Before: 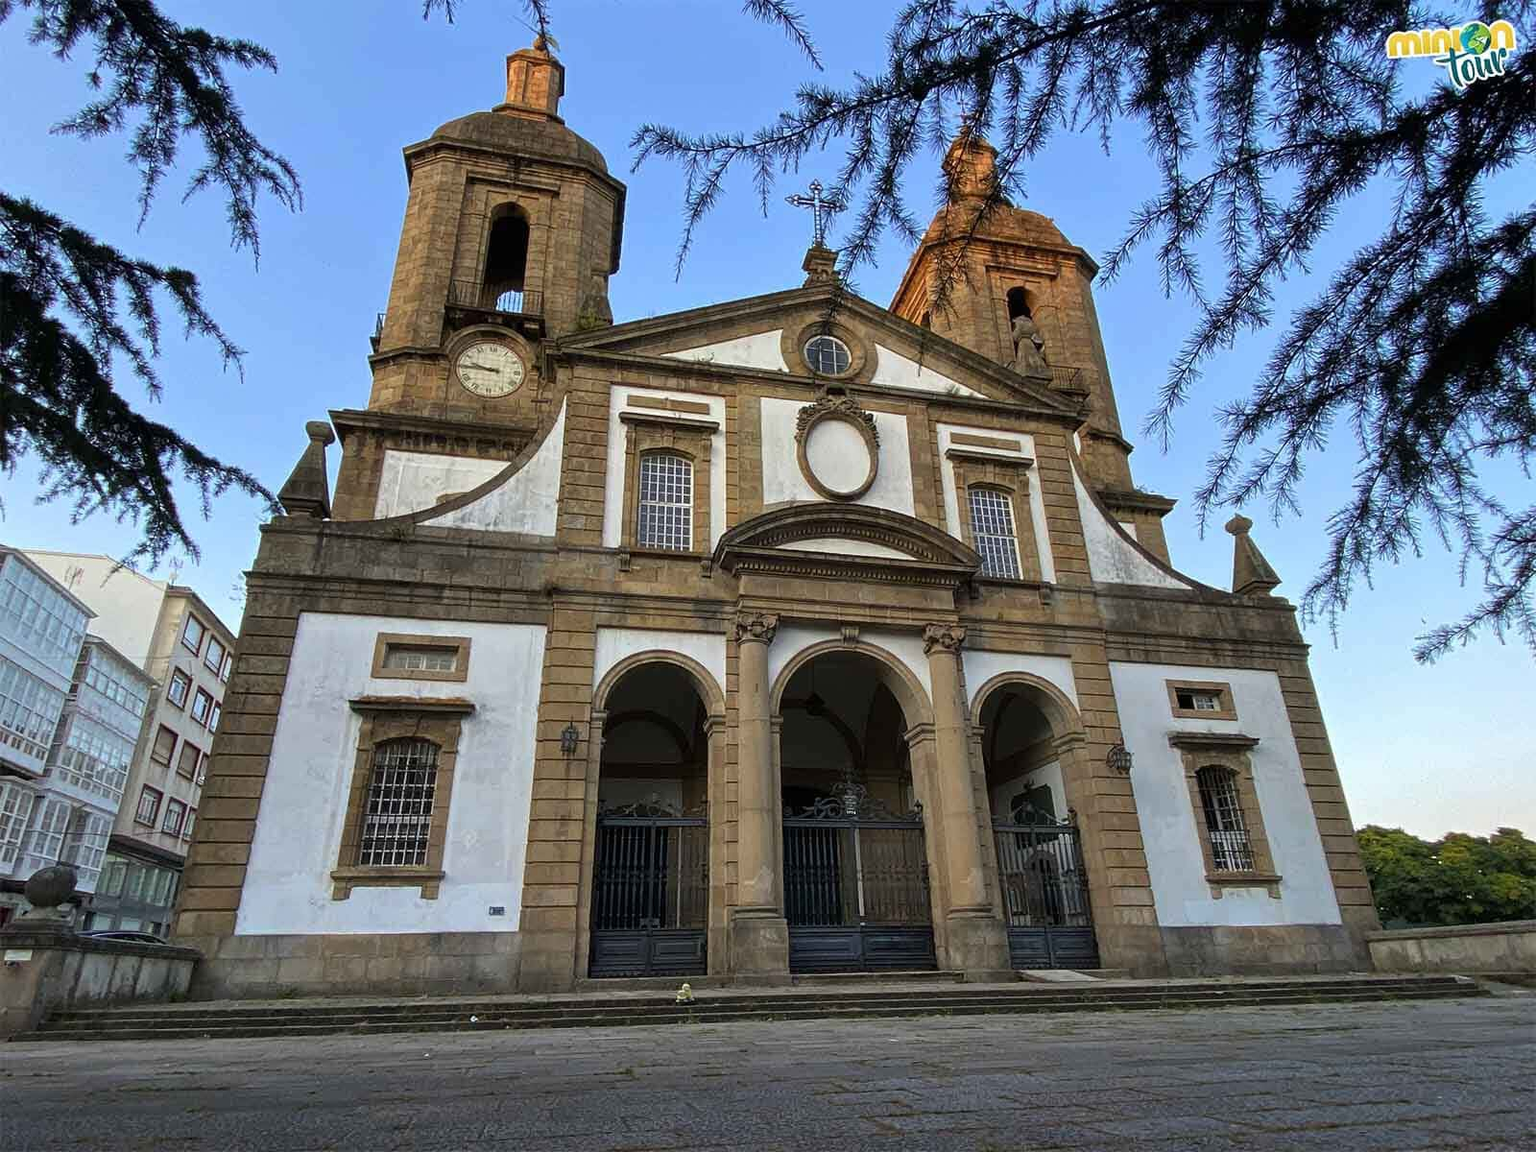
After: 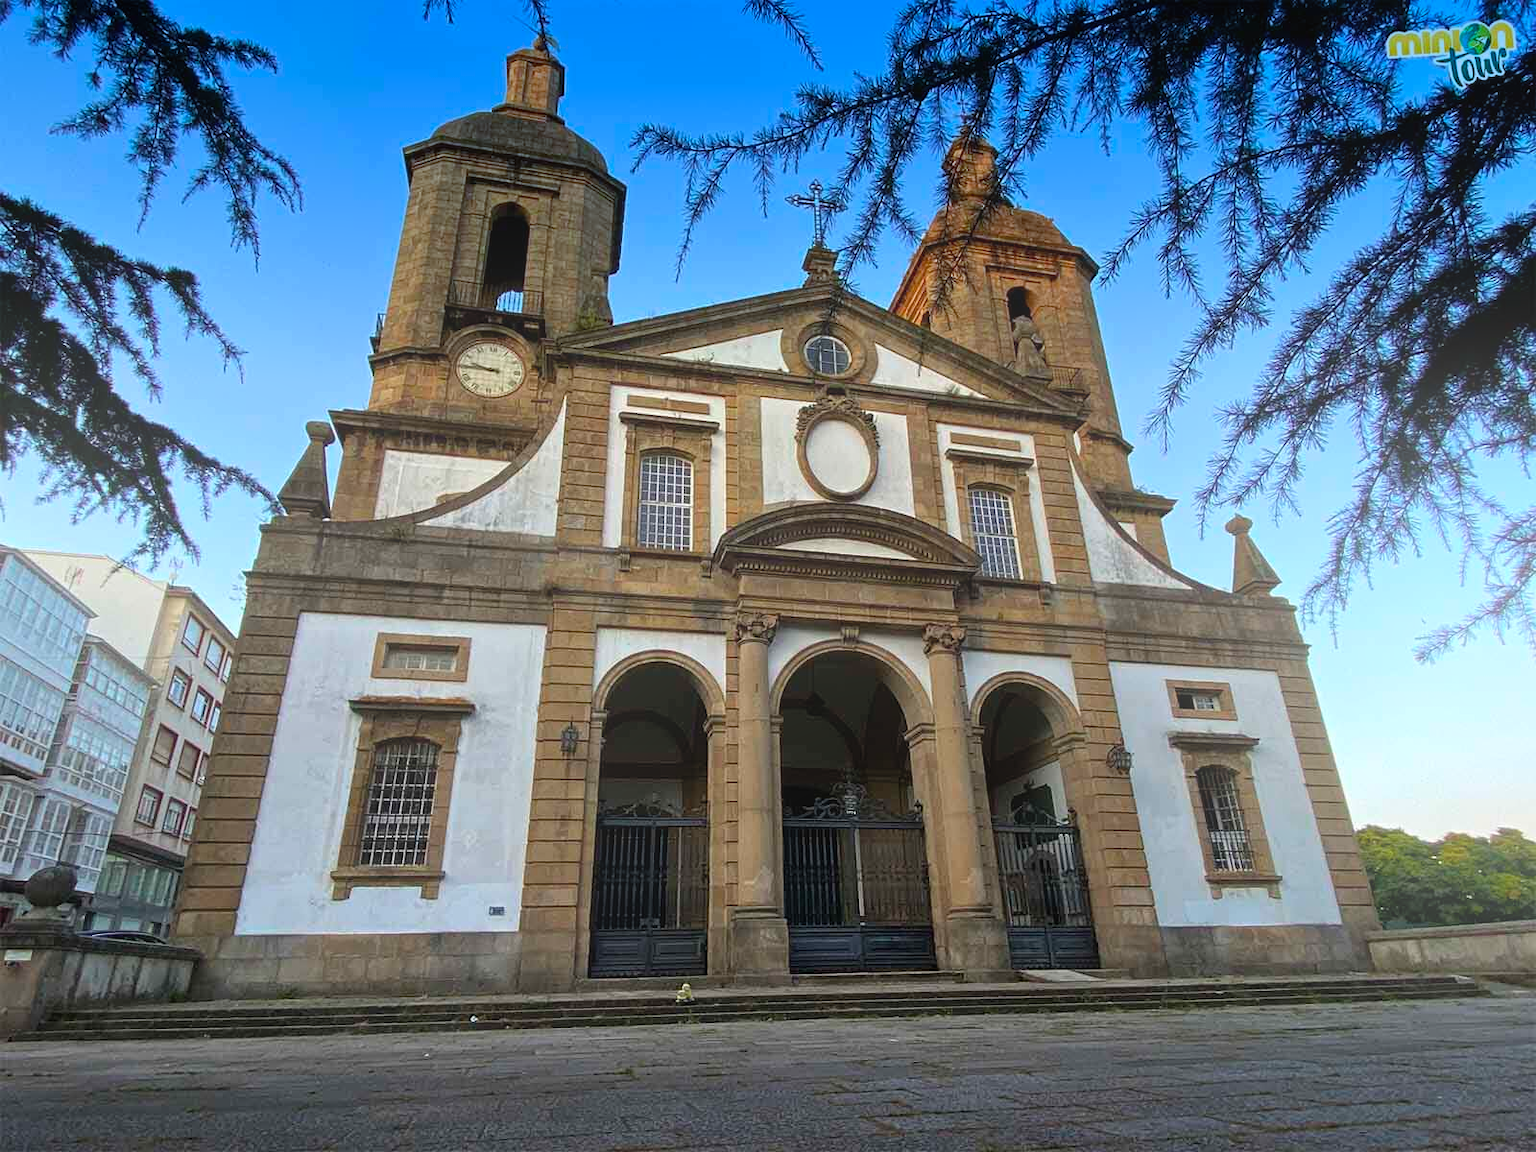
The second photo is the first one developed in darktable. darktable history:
graduated density: density 2.02 EV, hardness 44%, rotation 0.374°, offset 8.21, hue 208.8°, saturation 97%
bloom: size 38%, threshold 95%, strength 30%
